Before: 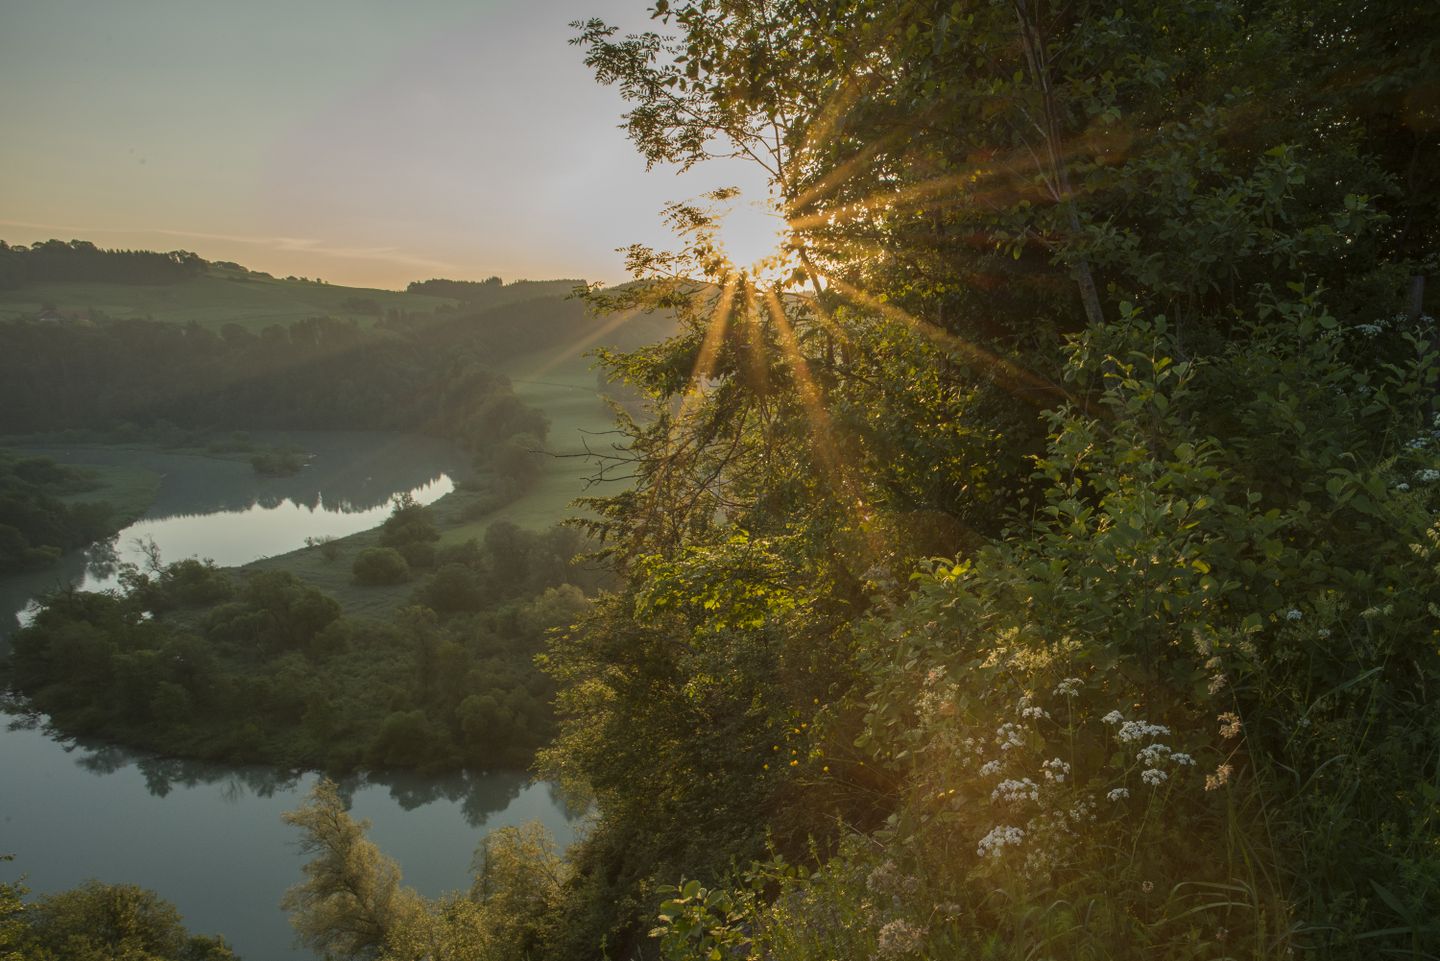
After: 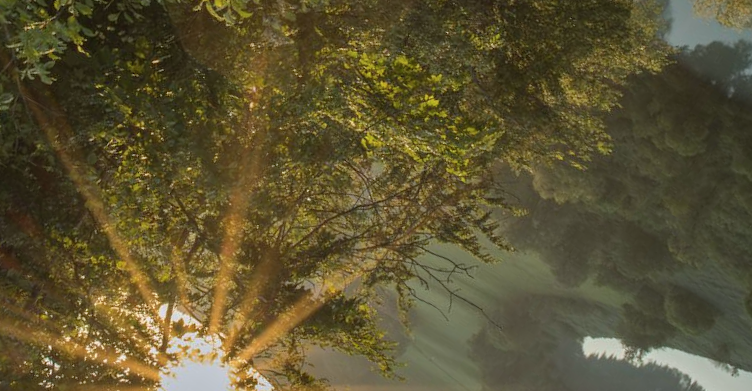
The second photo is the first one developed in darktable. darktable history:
crop and rotate: angle 147.08°, left 9.088%, top 15.638%, right 4.539%, bottom 16.96%
color calibration: x 0.353, y 0.367, temperature 4681.61 K
shadows and highlights: radius 108.32, shadows 44.37, highlights -67.02, low approximation 0.01, soften with gaussian
